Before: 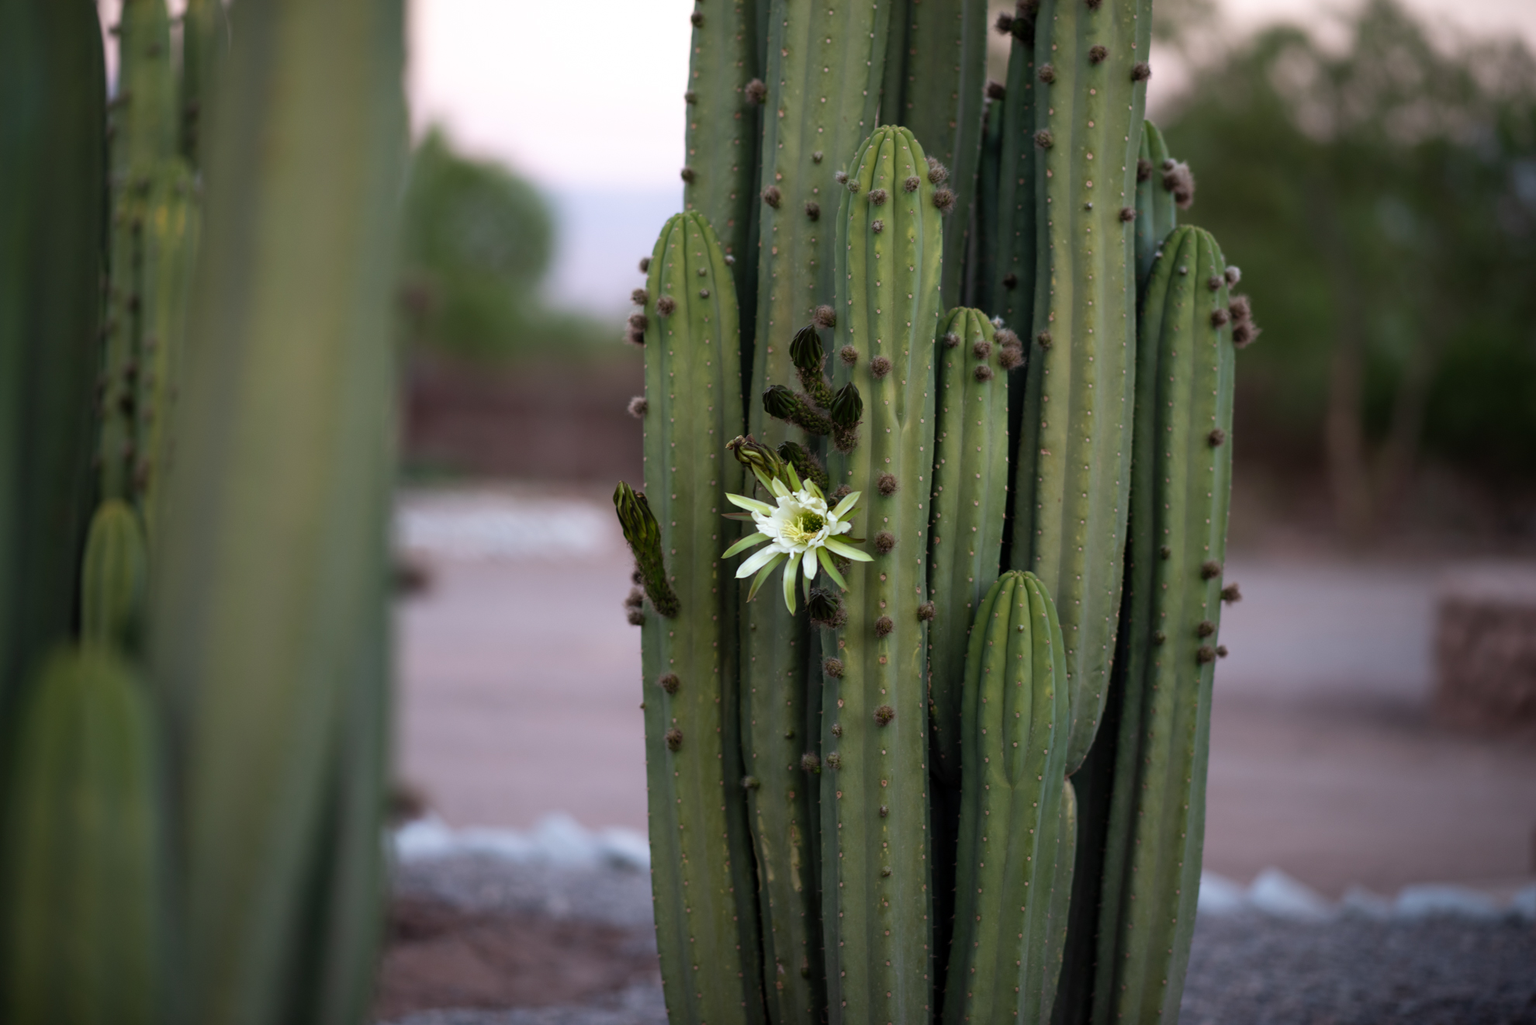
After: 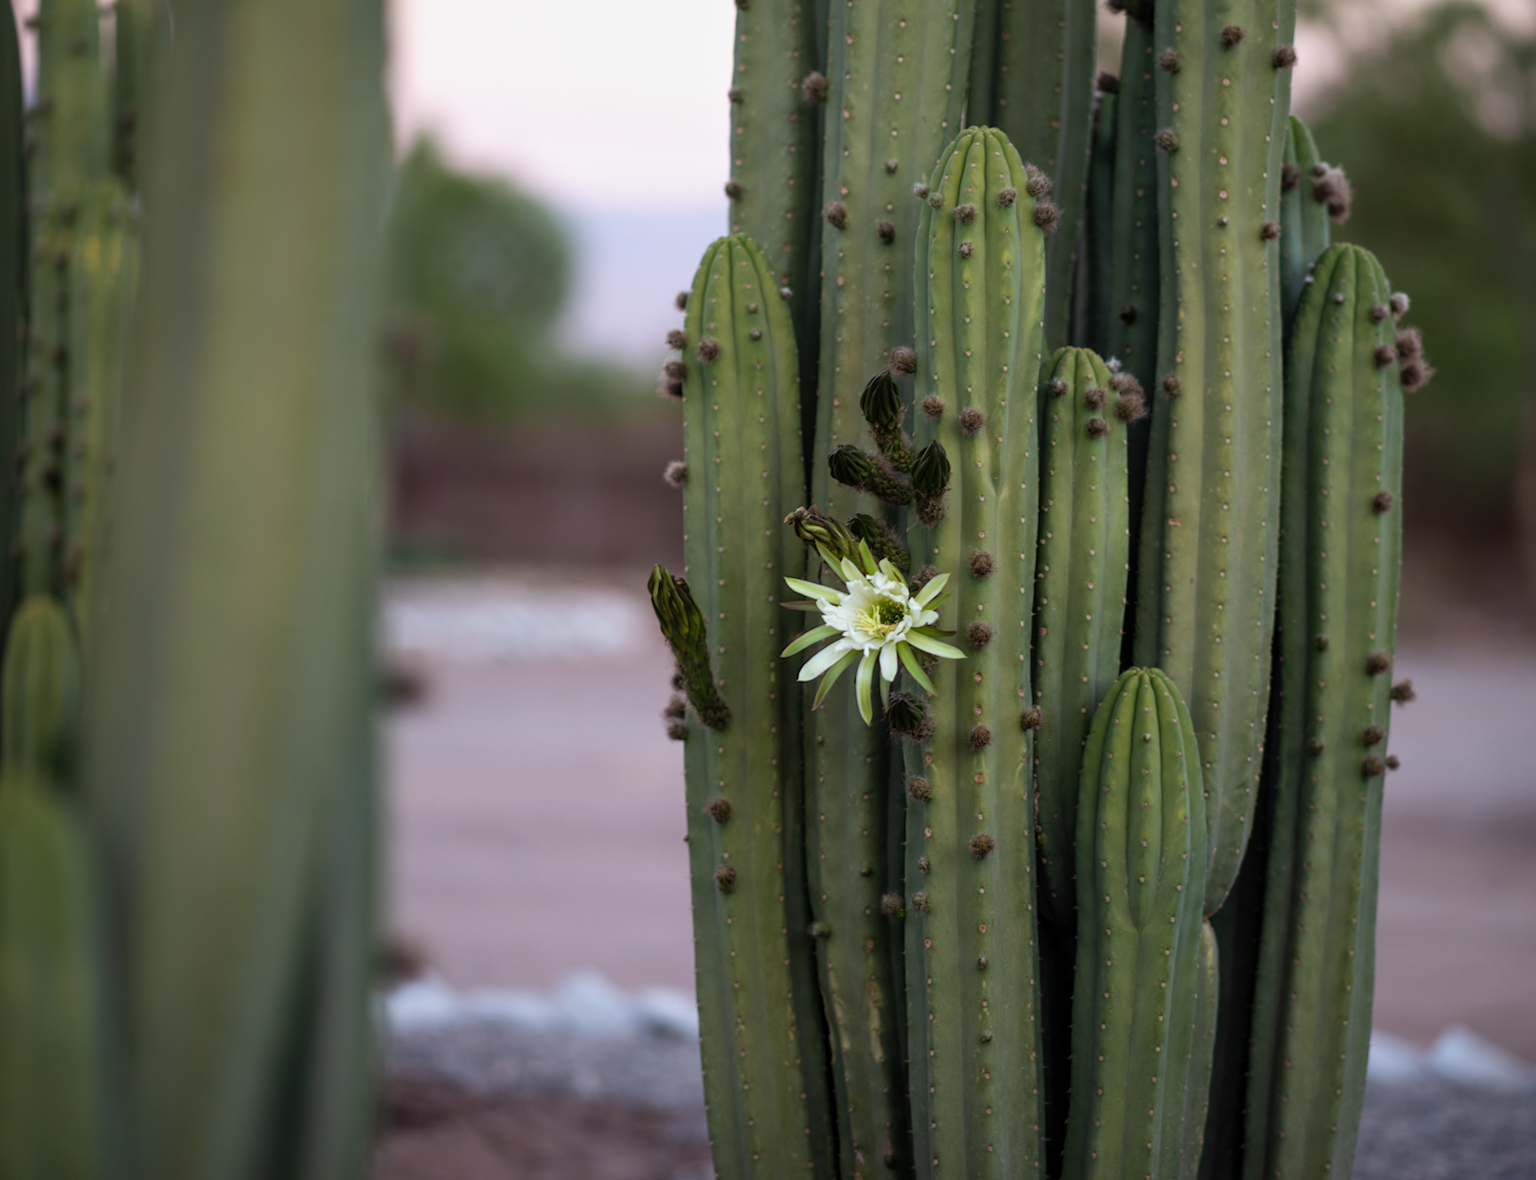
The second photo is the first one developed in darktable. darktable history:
local contrast: detail 110%
crop and rotate: angle 0.76°, left 4.518%, top 1.064%, right 11.889%, bottom 2.61%
